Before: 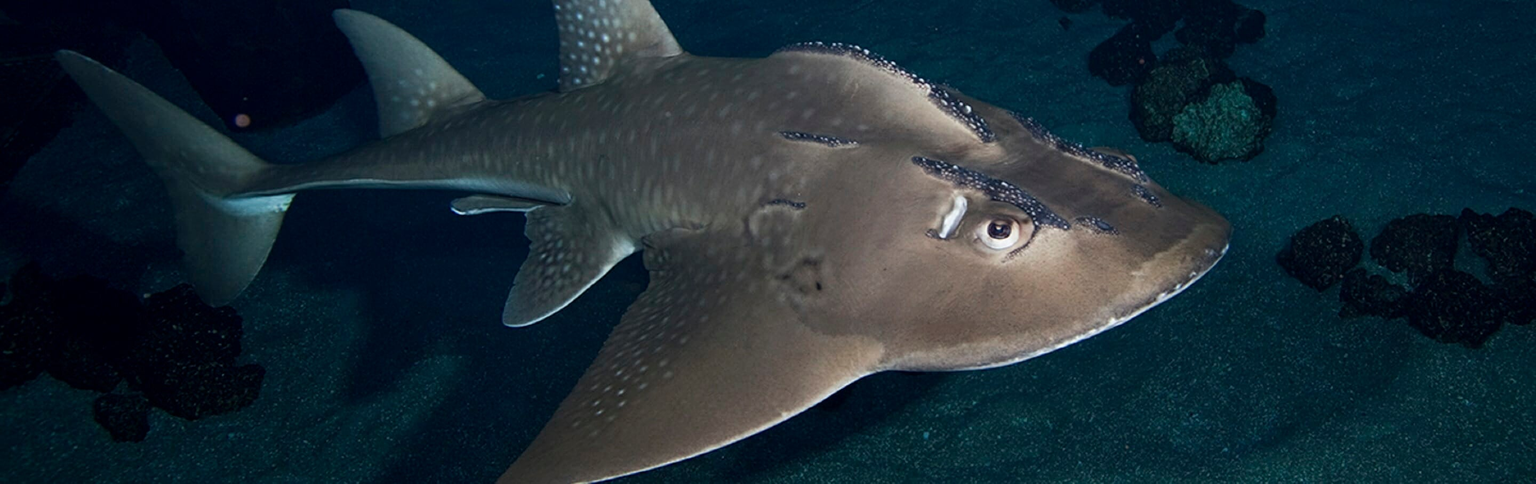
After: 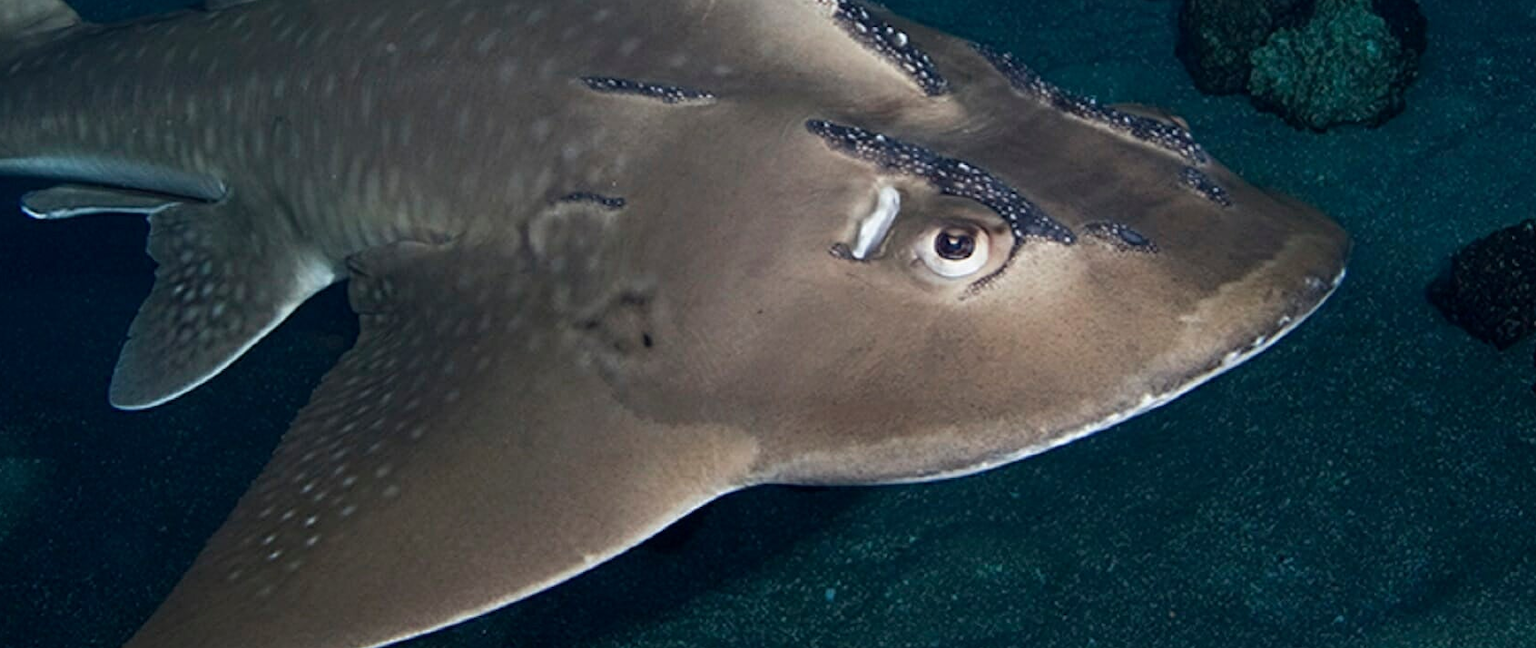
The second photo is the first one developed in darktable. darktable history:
crop and rotate: left 28.56%, top 17.882%, right 12.685%, bottom 3.383%
exposure: compensate exposure bias true, compensate highlight preservation false
